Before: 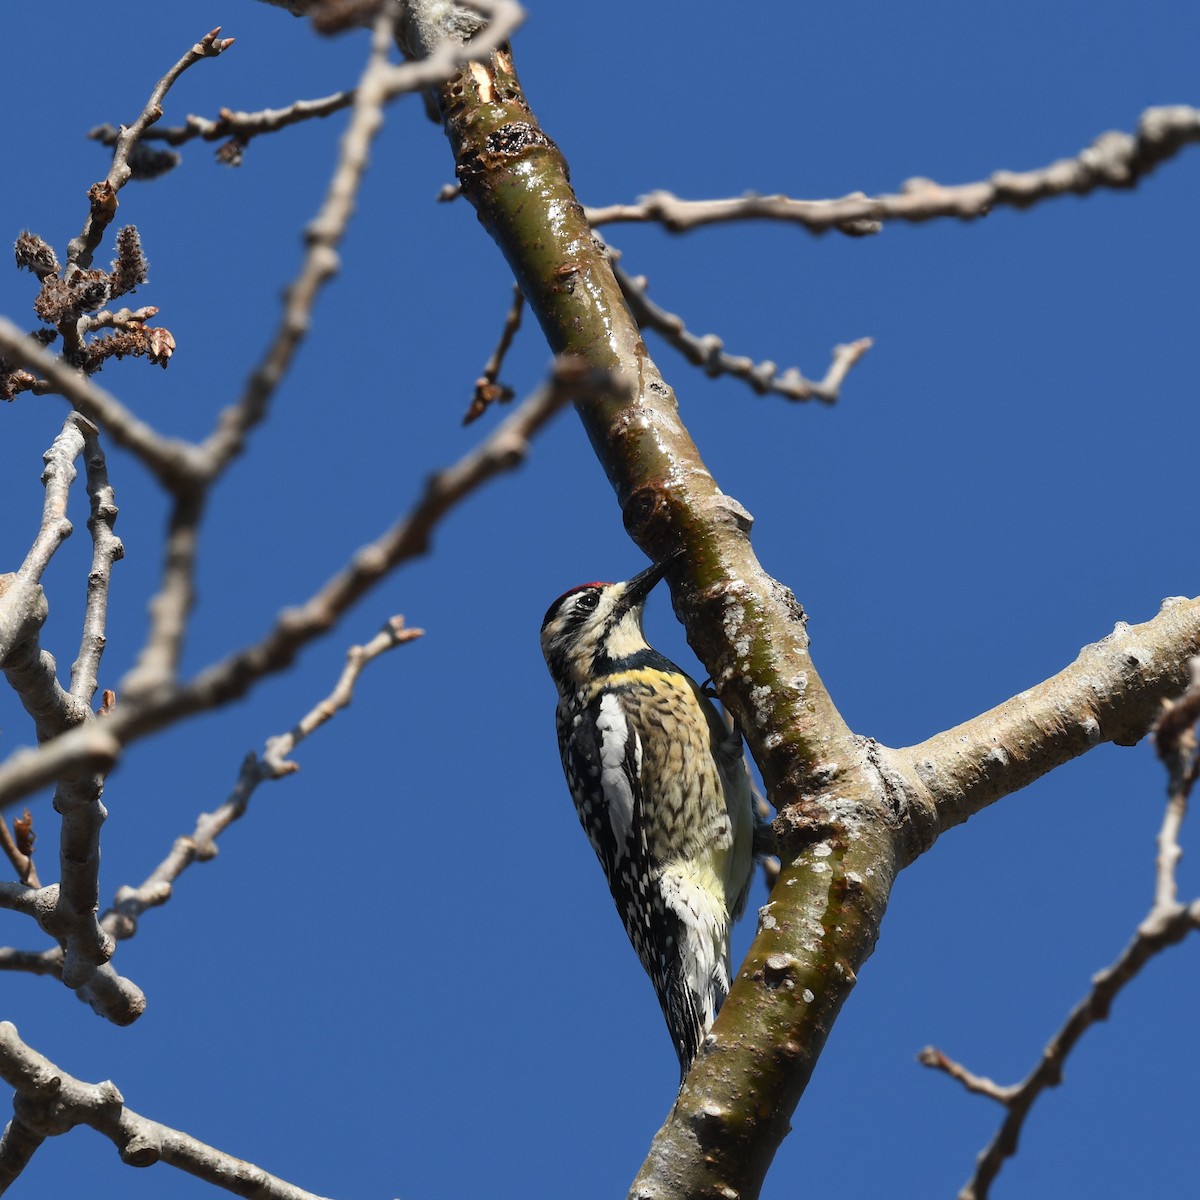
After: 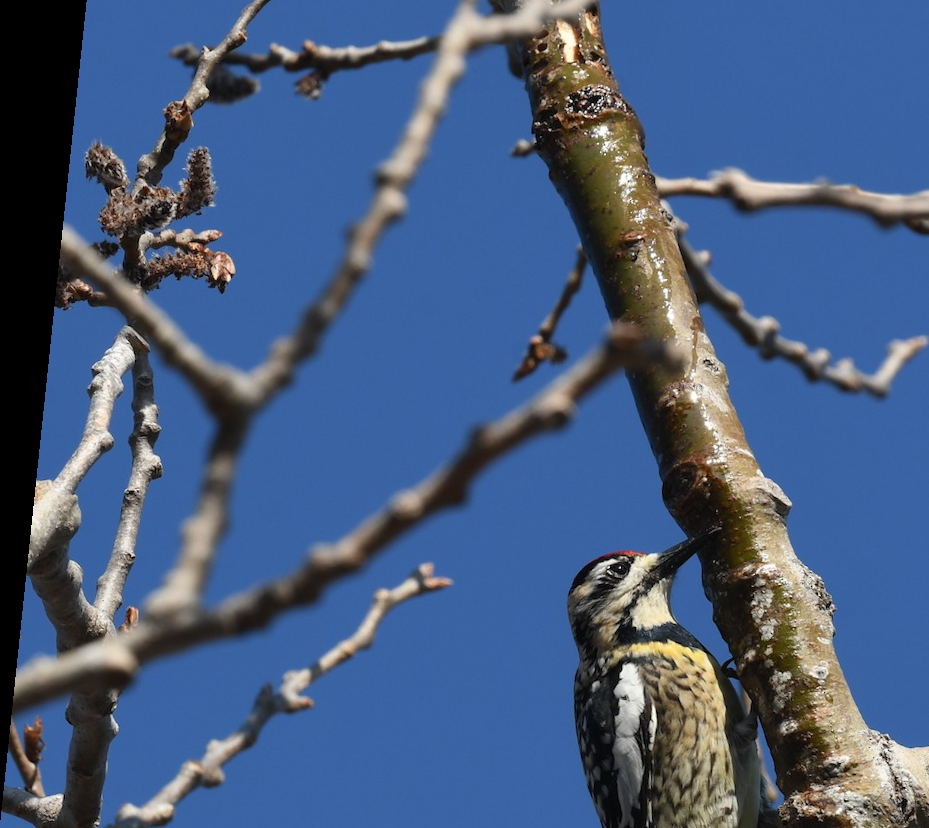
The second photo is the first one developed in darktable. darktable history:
crop and rotate: angle -6.01°, left 2.185%, top 6.874%, right 27.376%, bottom 30.305%
